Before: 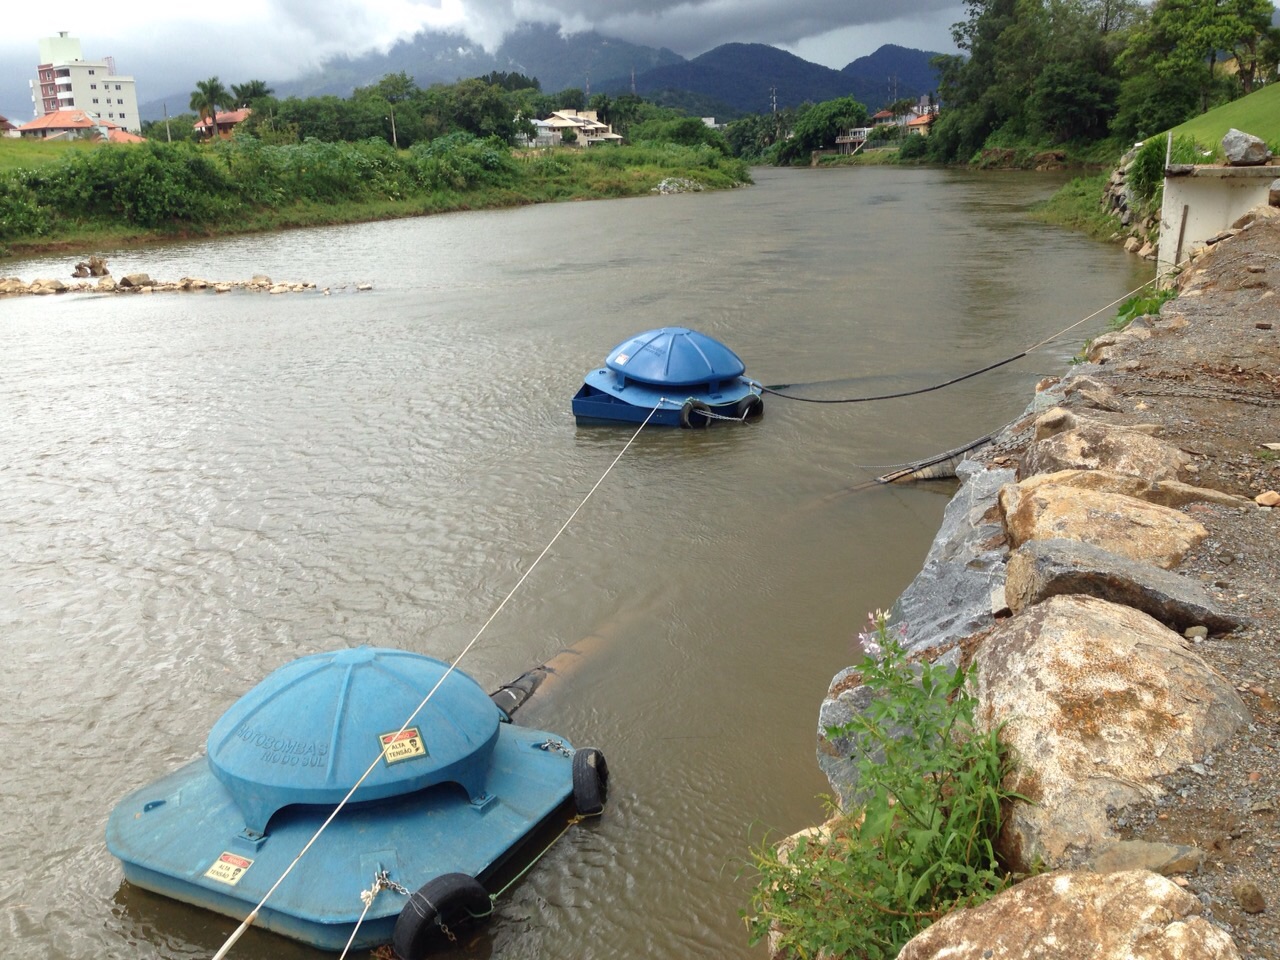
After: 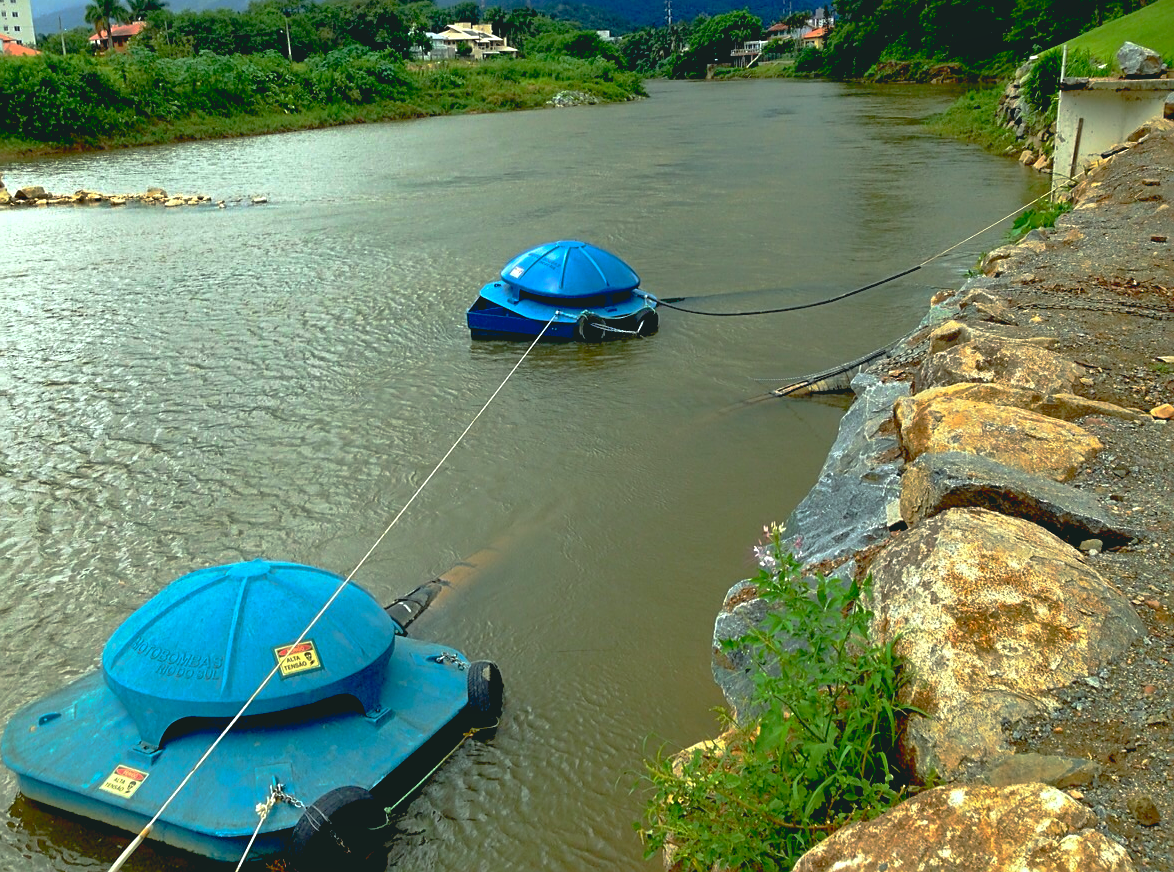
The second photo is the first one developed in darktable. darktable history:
contrast brightness saturation: contrast -0.158, brightness 0.044, saturation -0.128
crop and rotate: left 8.239%, top 9.128%
exposure: black level correction 0.032, exposure 0.323 EV, compensate exposure bias true, compensate highlight preservation false
shadows and highlights: radius 115.77, shadows 42.32, highlights -62.31, soften with gaussian
base curve: curves: ch0 [(0, 0) (0.595, 0.418) (1, 1)], preserve colors none
color correction: highlights a* -7.34, highlights b* 0.999, shadows a* -3.87, saturation 1.41
sharpen: on, module defaults
